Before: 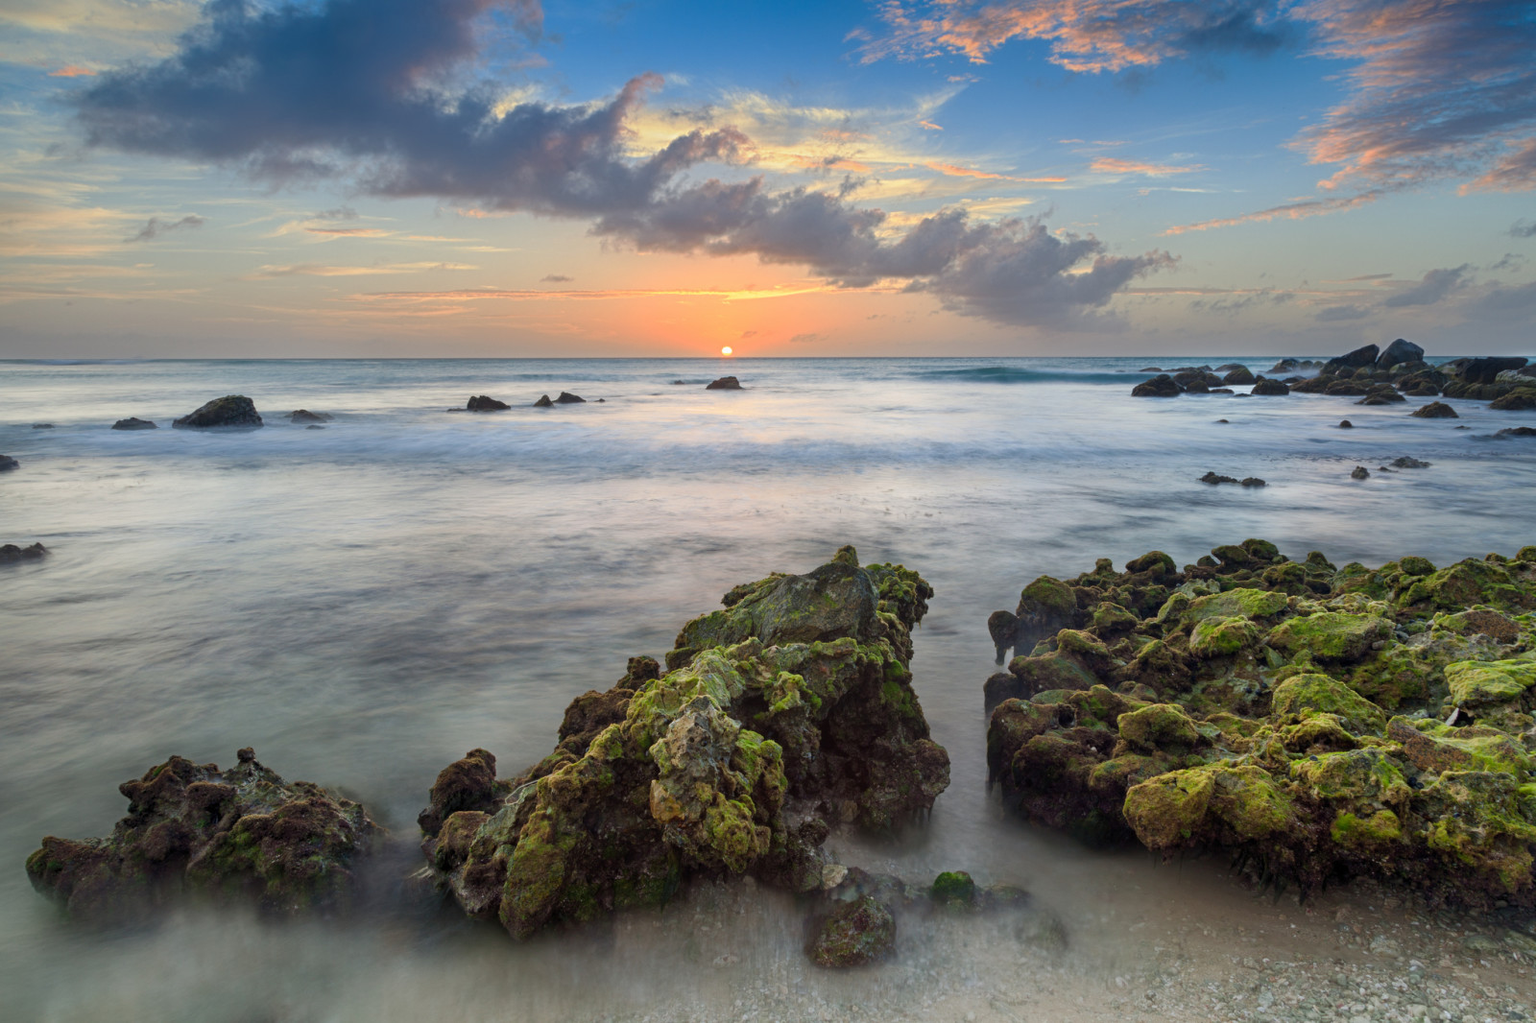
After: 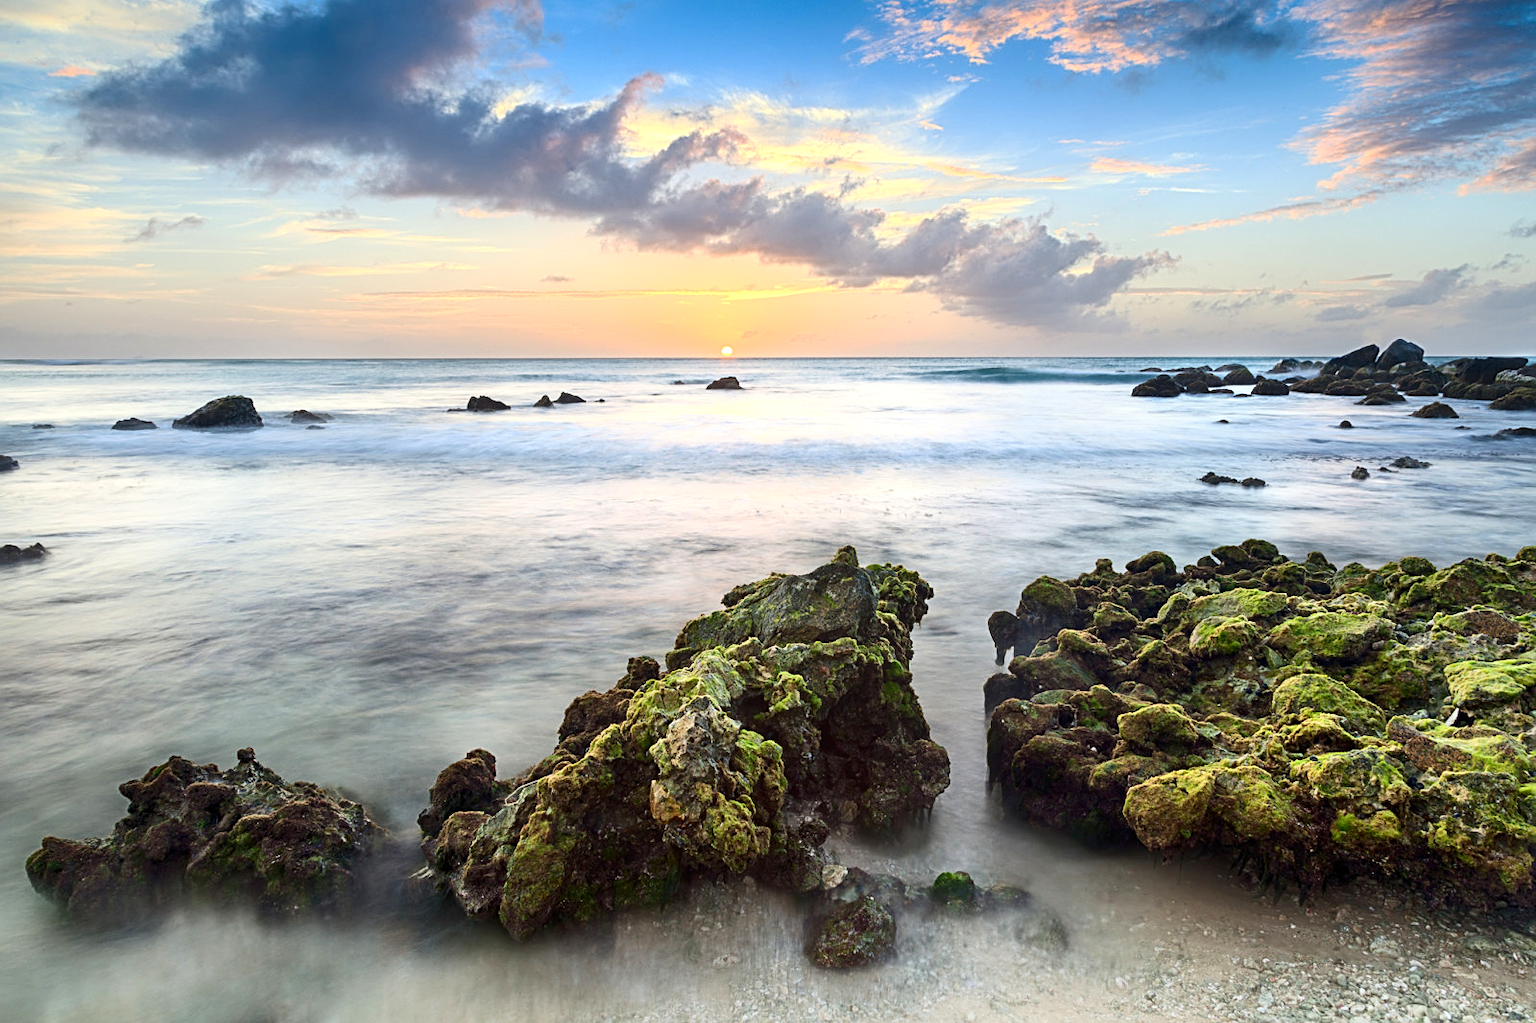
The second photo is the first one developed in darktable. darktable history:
contrast brightness saturation: contrast 0.221
tone equalizer: edges refinement/feathering 500, mask exposure compensation -1.57 EV, preserve details no
sharpen: on, module defaults
exposure: exposure 0.636 EV, compensate exposure bias true, compensate highlight preservation false
